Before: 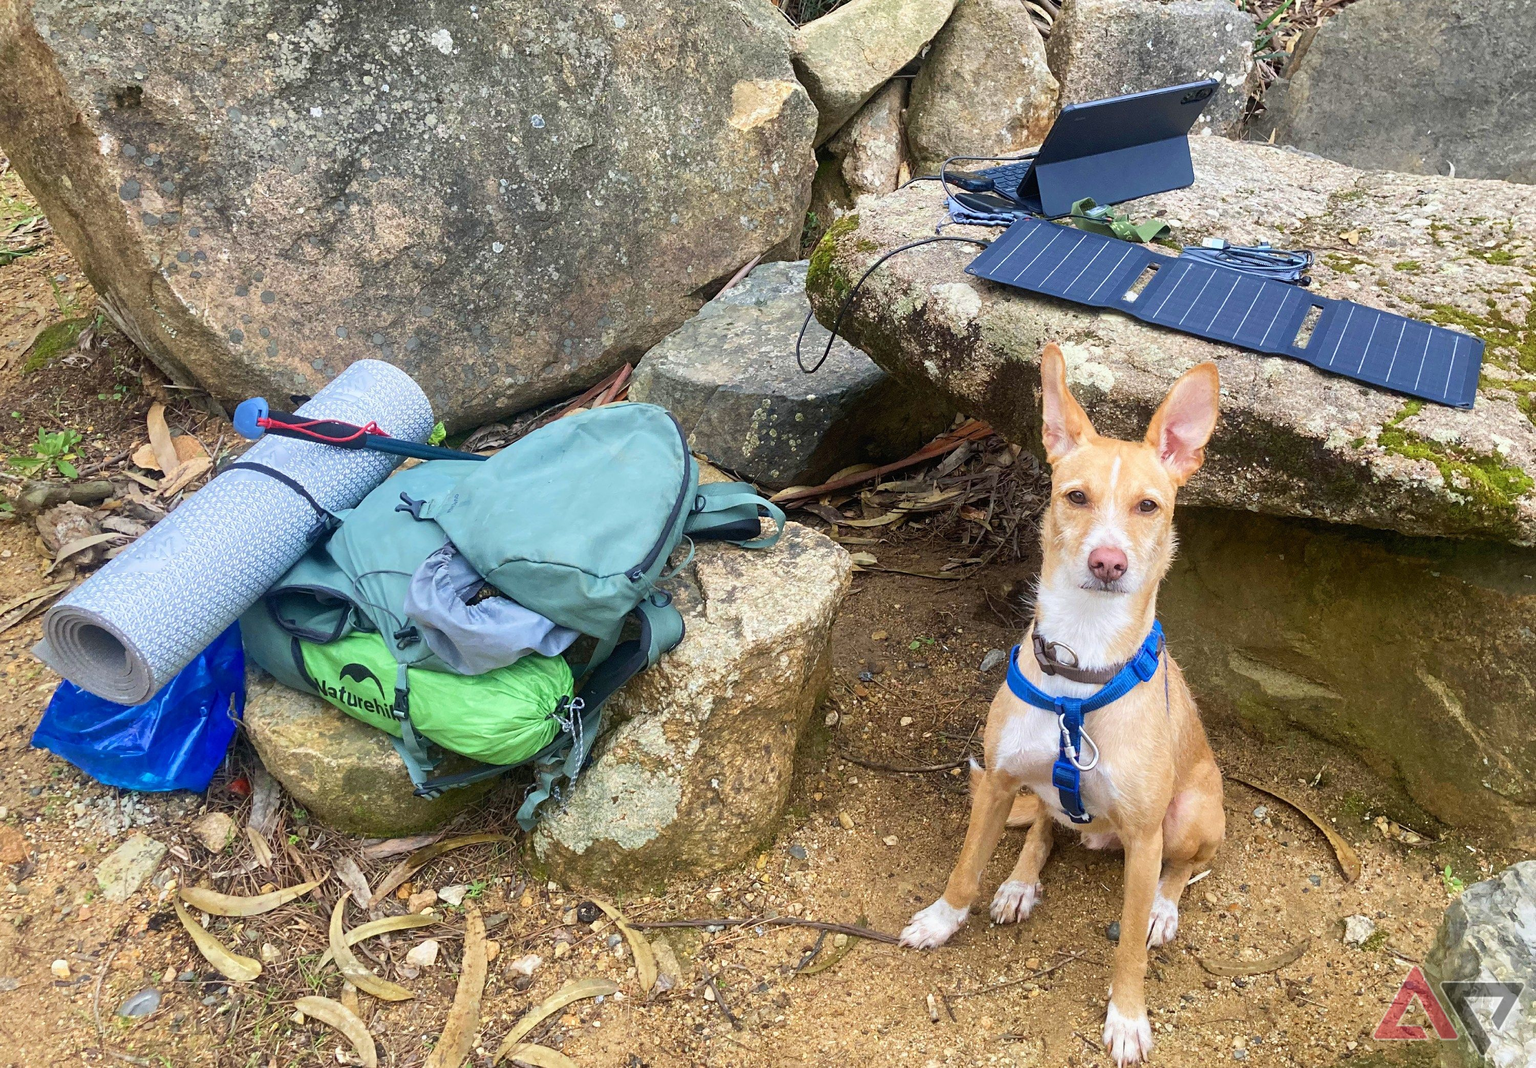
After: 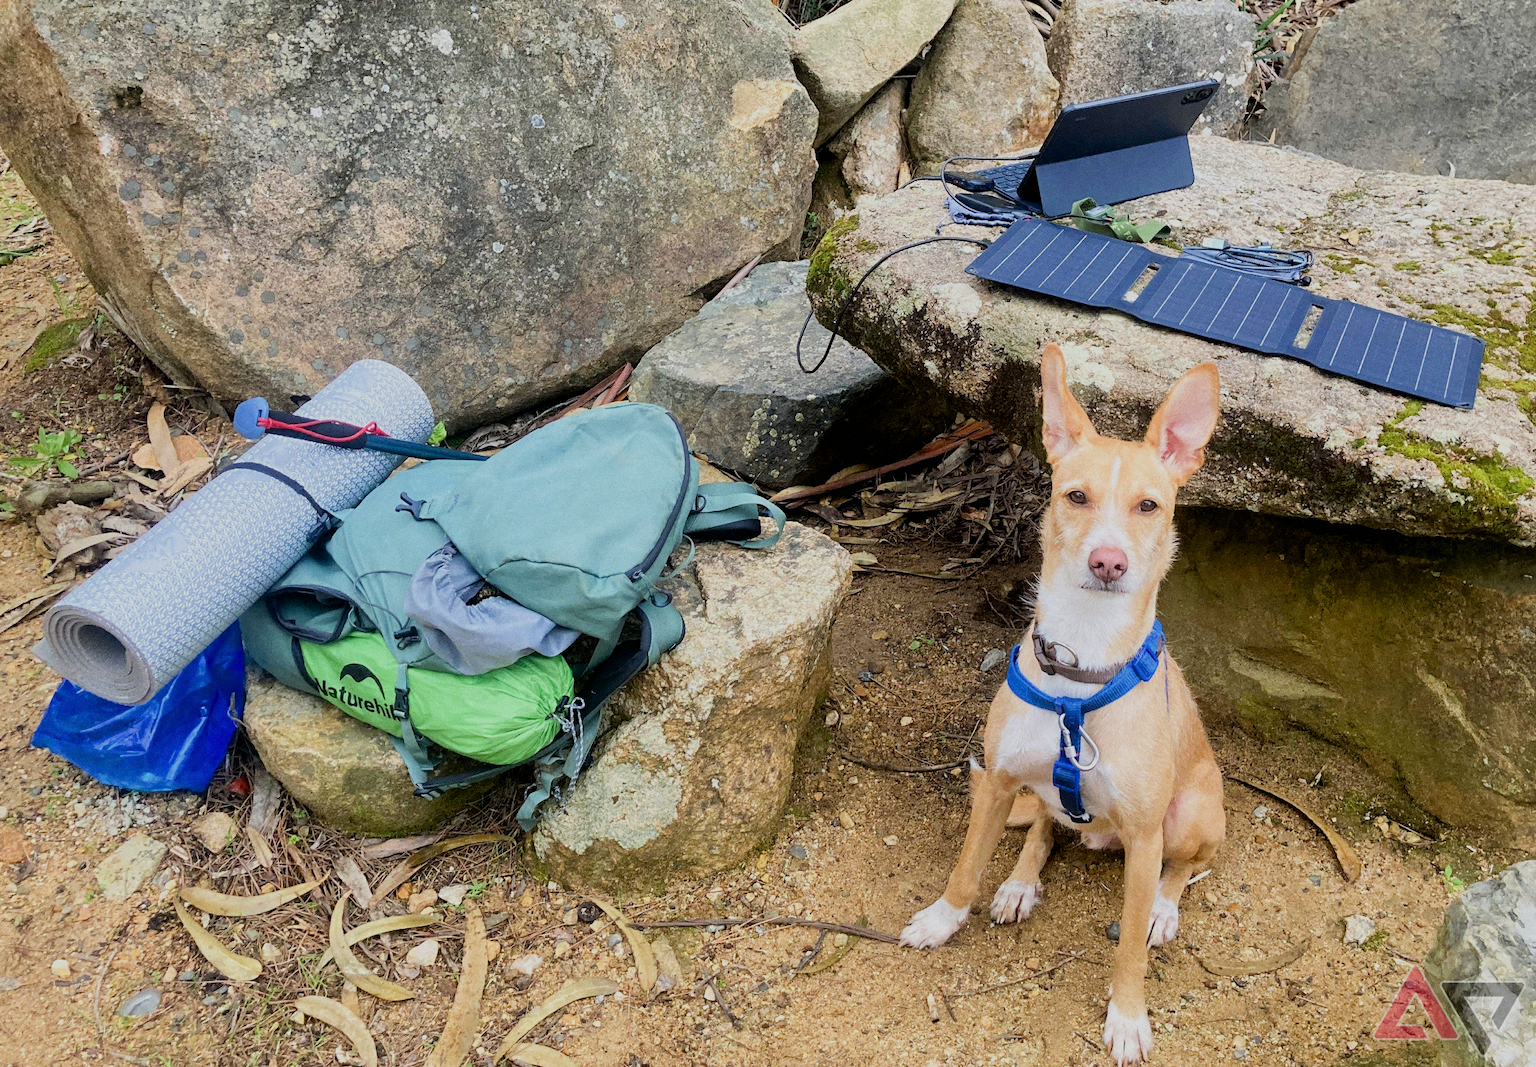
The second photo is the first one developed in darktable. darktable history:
exposure: black level correction 0.007, exposure 0.159 EV, compensate highlight preservation false
filmic rgb: black relative exposure -7.65 EV, white relative exposure 4.56 EV, hardness 3.61
grain: coarseness 3.21 ISO
